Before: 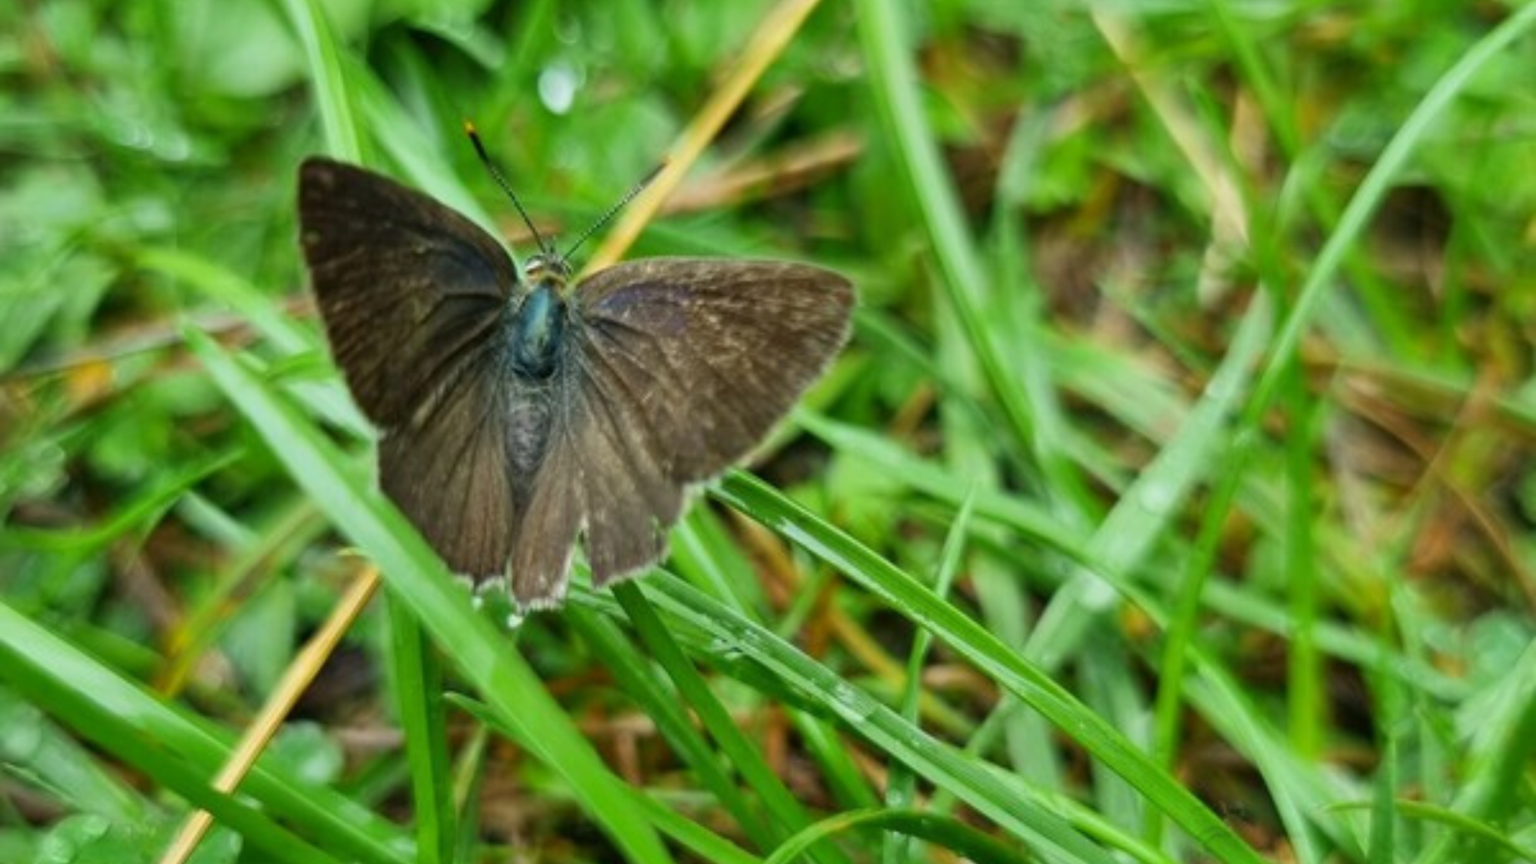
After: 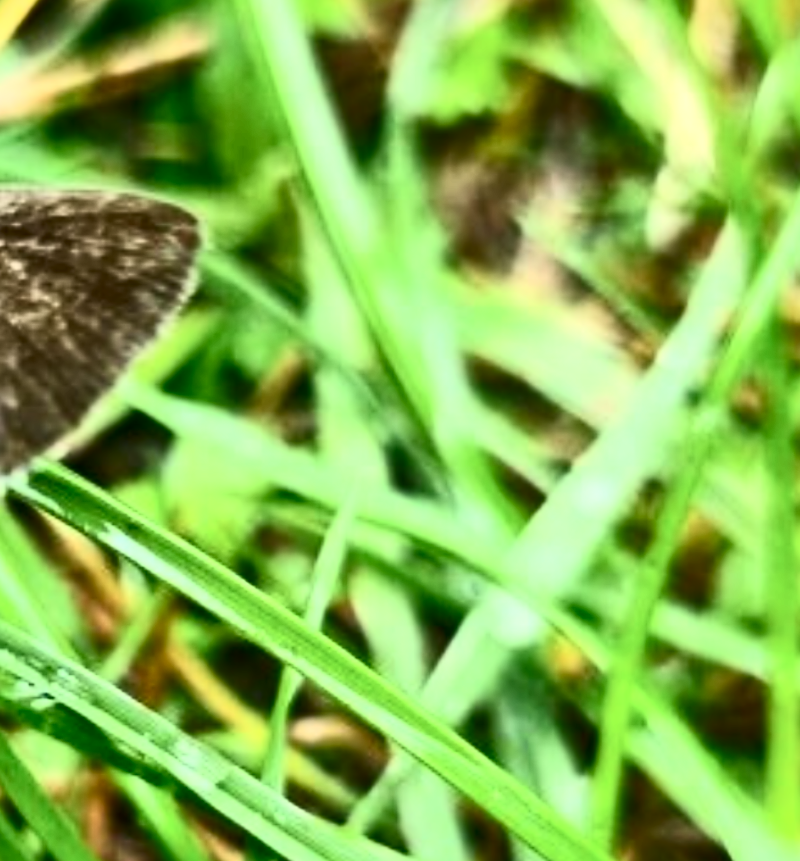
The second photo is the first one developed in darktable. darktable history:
contrast brightness saturation: contrast 0.626, brightness 0.335, saturation 0.142
sharpen: amount 0.209
local contrast: mode bilateral grid, contrast 19, coarseness 51, detail 141%, midtone range 0.2
crop: left 45.608%, top 13.371%, right 14.243%, bottom 10.068%
